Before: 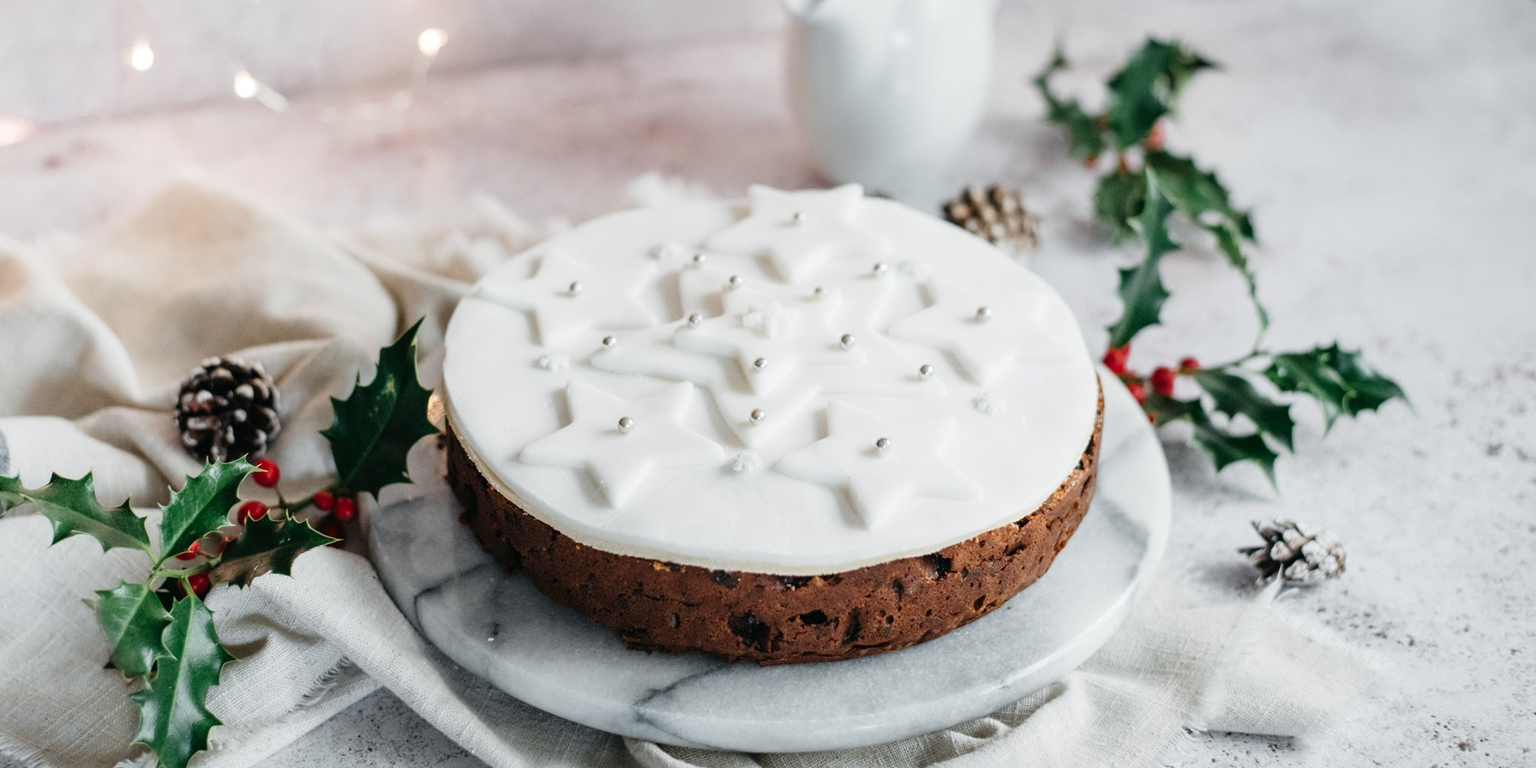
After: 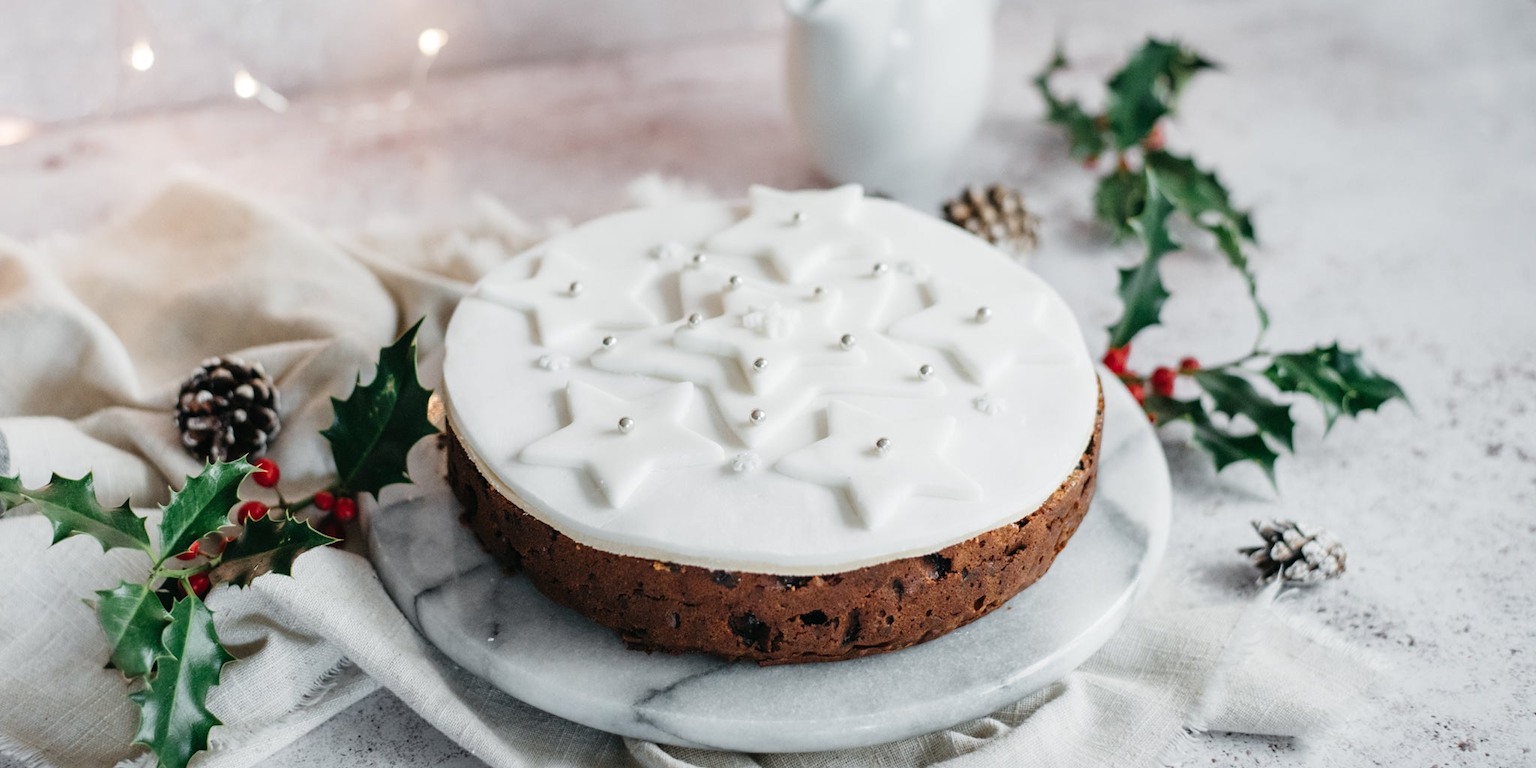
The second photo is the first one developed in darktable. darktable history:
shadows and highlights: radius 124.78, shadows 21.29, highlights -21.38, low approximation 0.01
